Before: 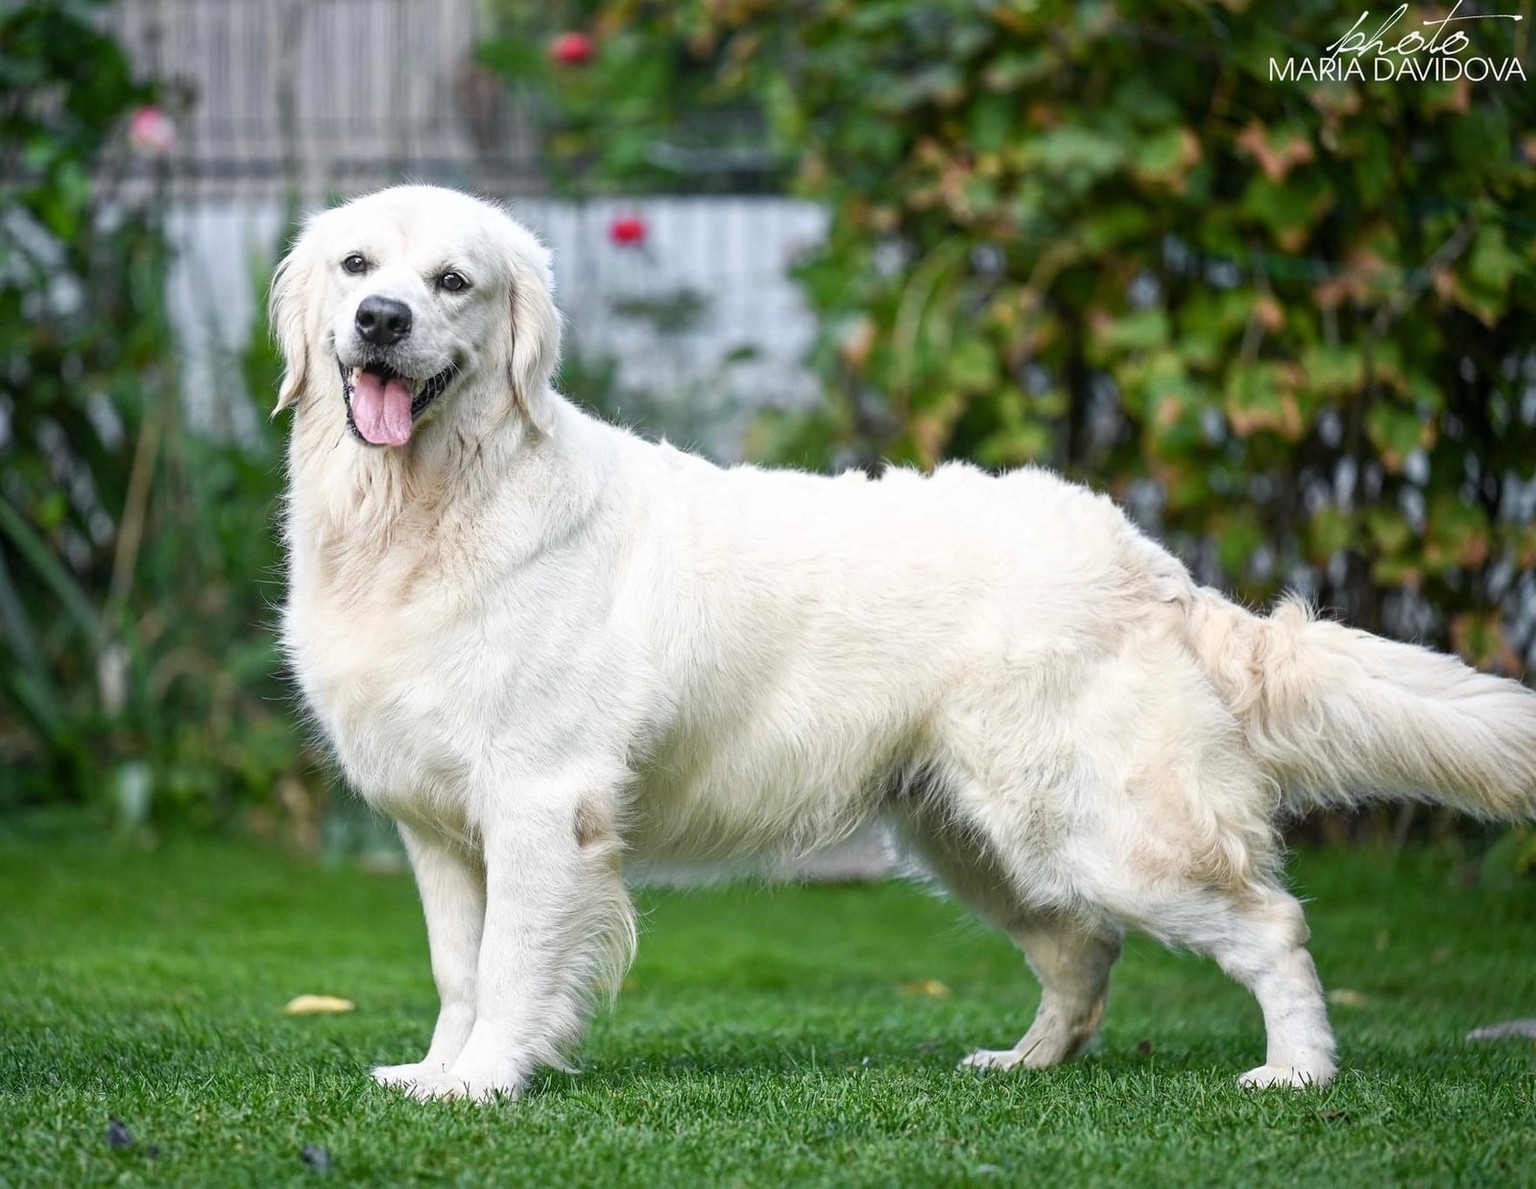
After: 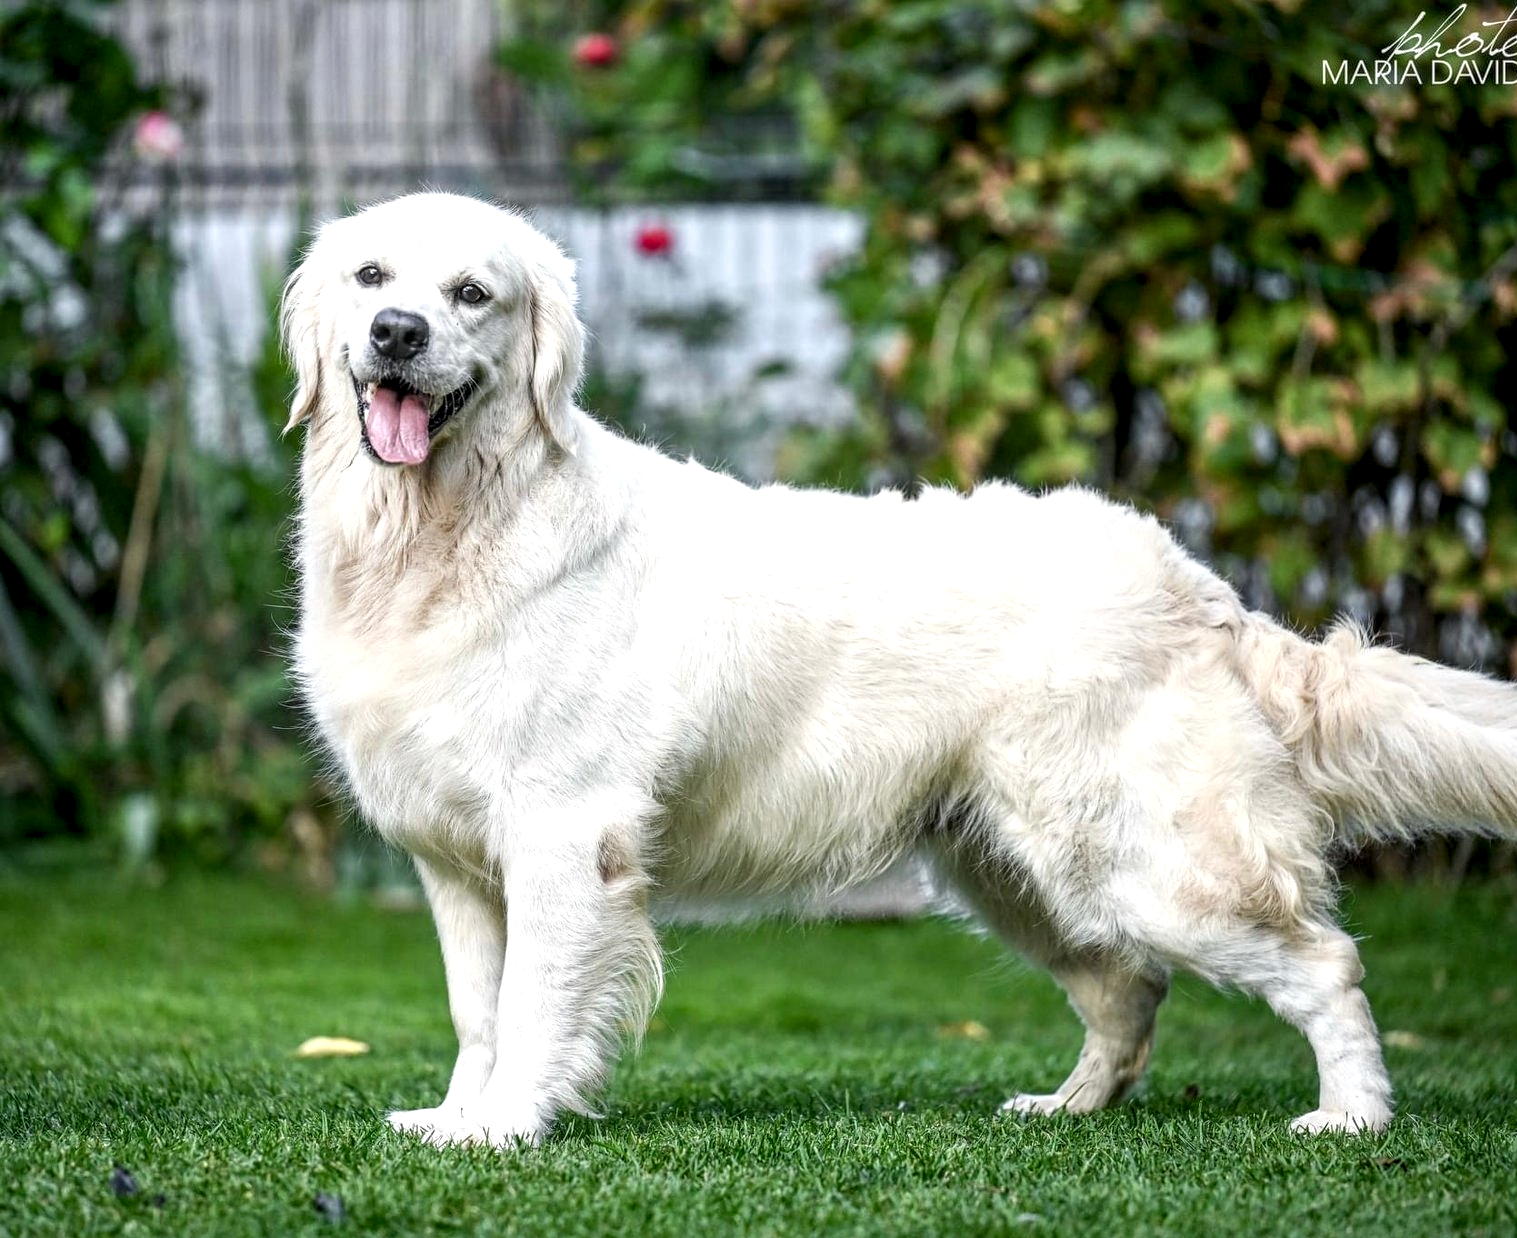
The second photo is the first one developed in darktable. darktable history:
local contrast: detail 156%
crop and rotate: left 0%, right 5.144%
